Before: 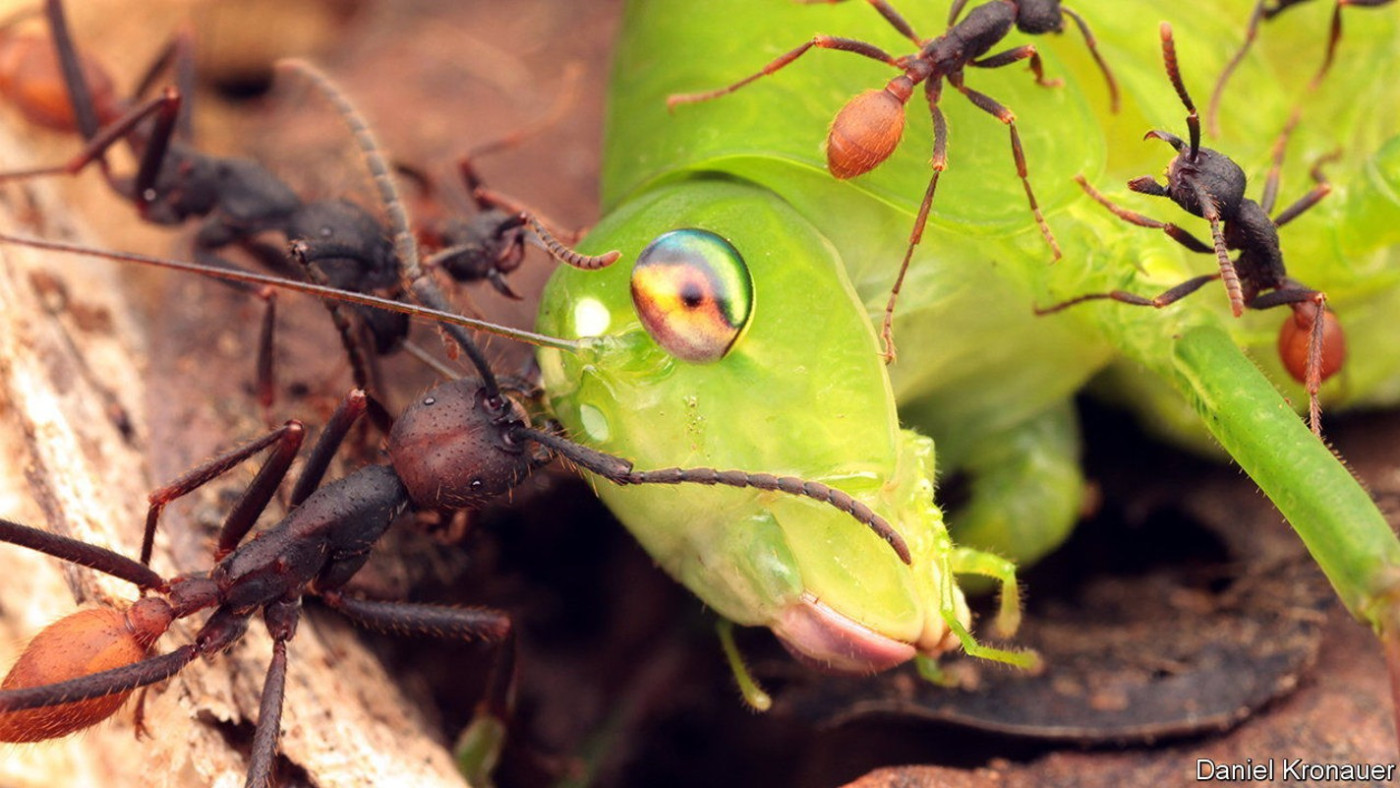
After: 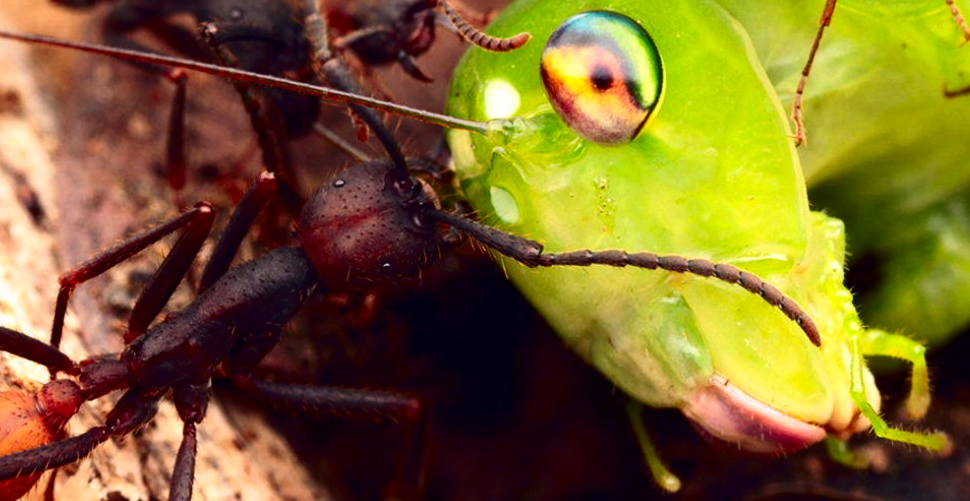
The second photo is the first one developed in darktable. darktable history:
contrast brightness saturation: contrast 0.22, brightness -0.19, saturation 0.24
crop: left 6.488%, top 27.668%, right 24.183%, bottom 8.656%
